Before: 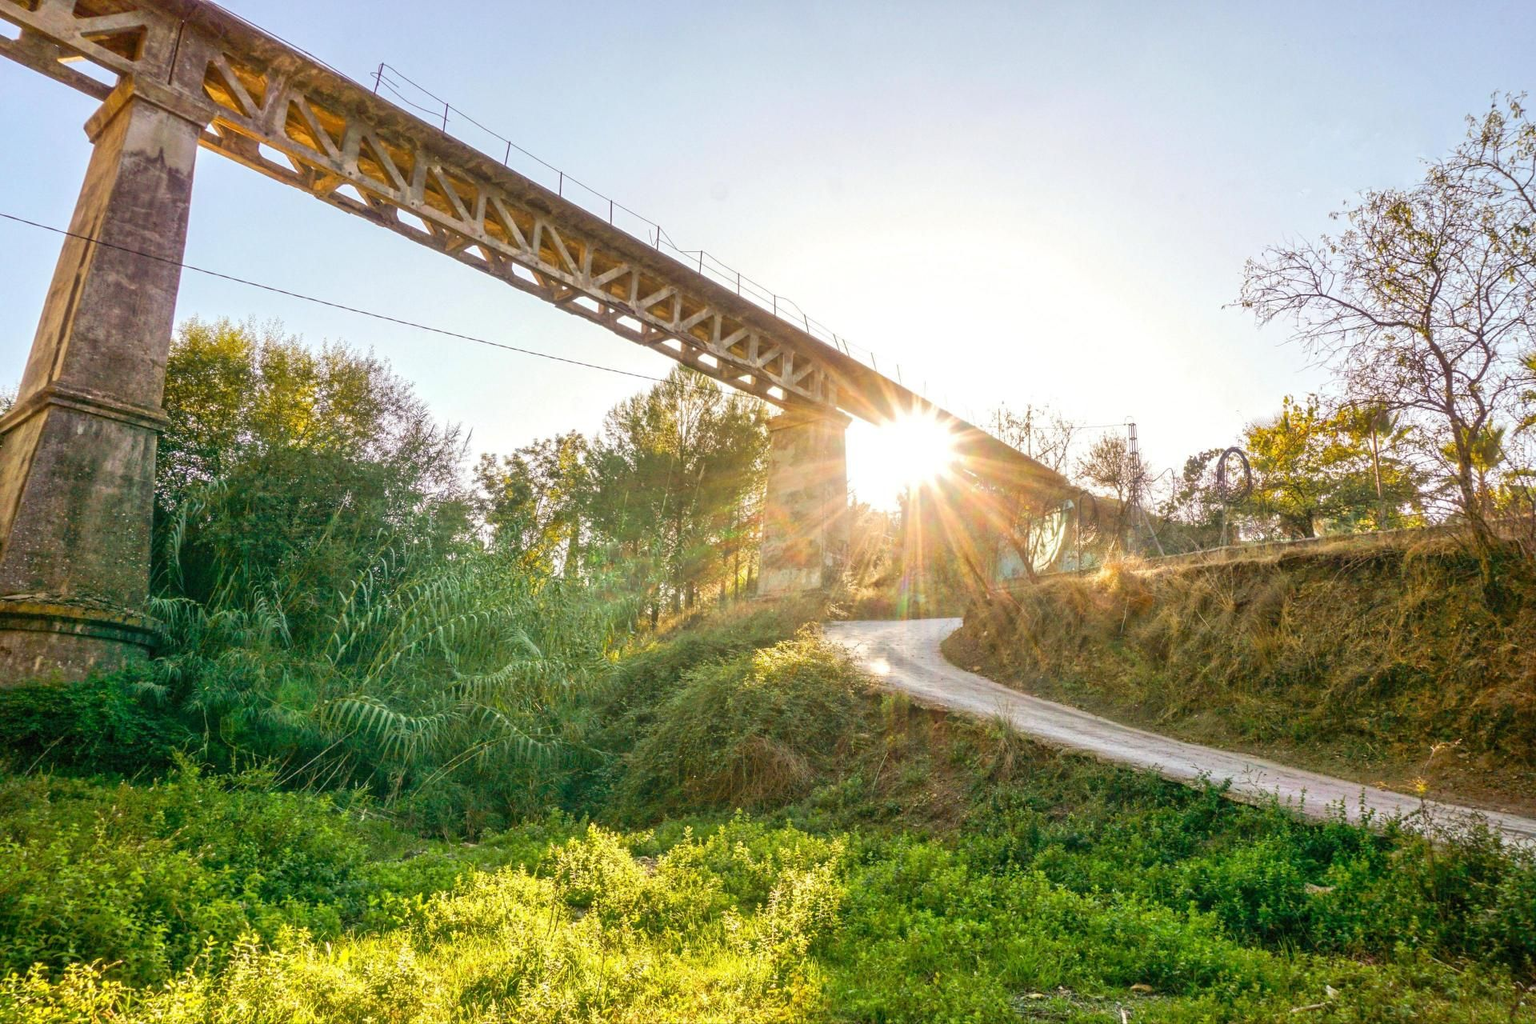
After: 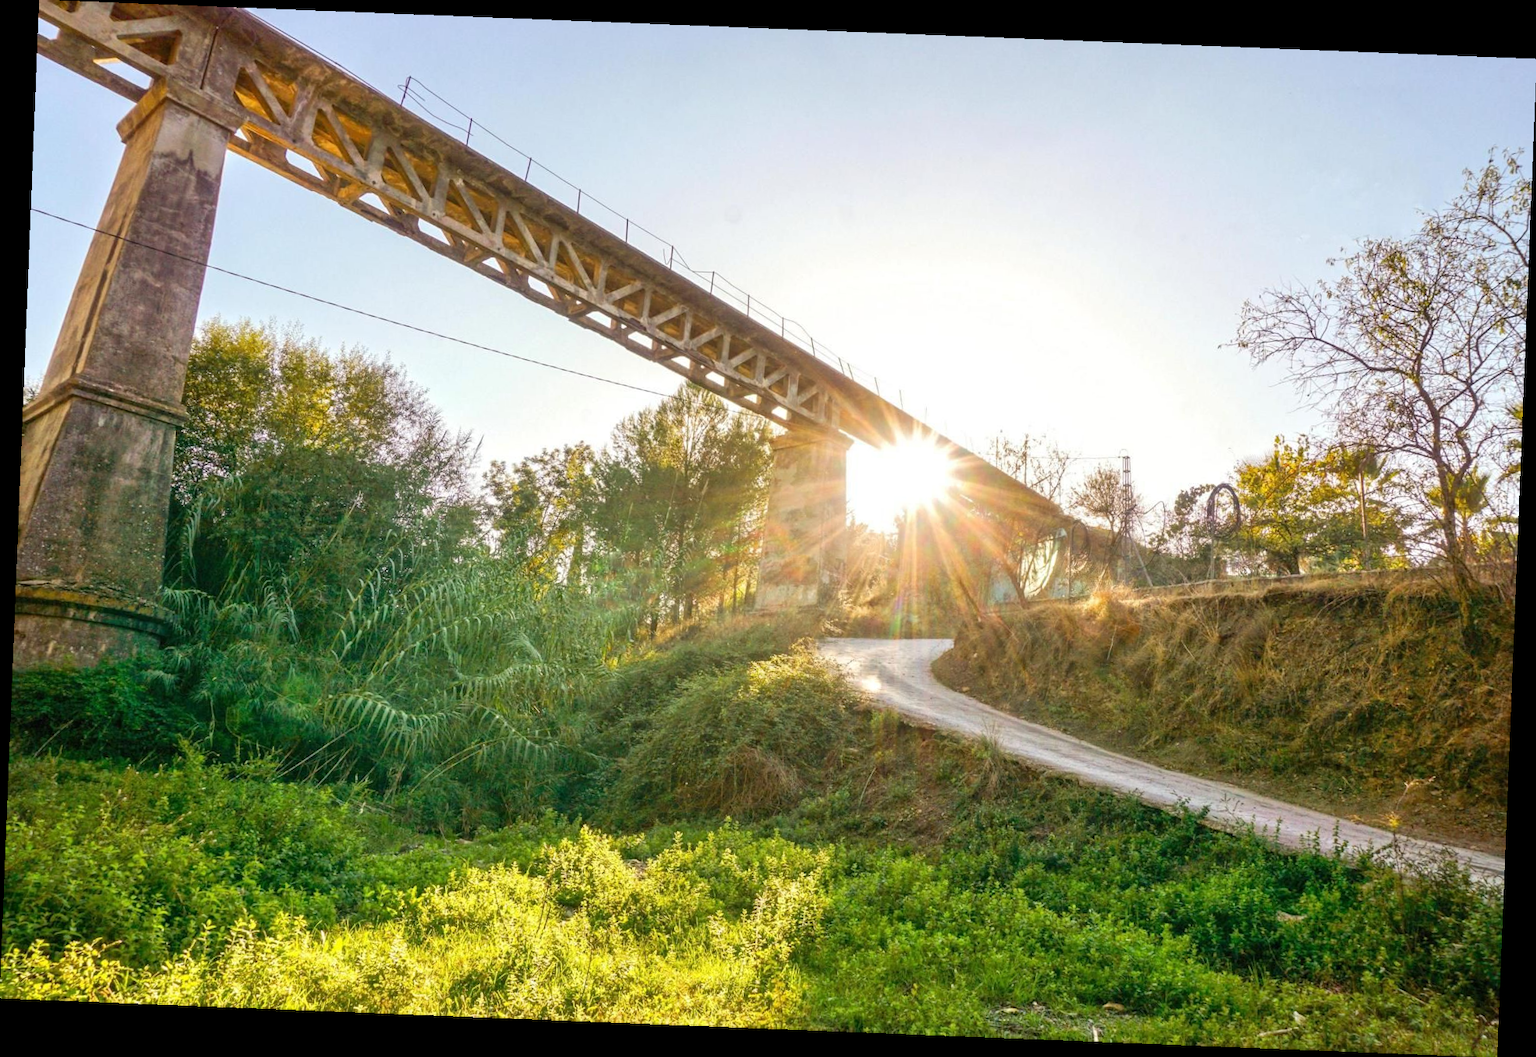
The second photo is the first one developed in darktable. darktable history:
rotate and perspective: rotation 2.27°, automatic cropping off
tone equalizer: on, module defaults
